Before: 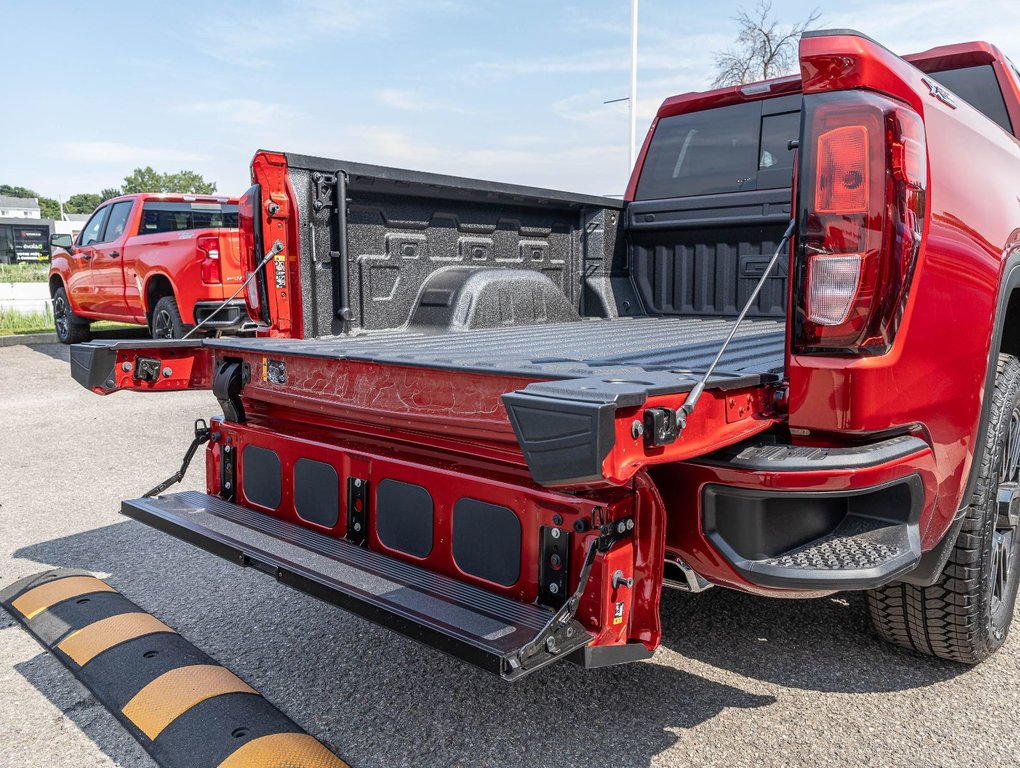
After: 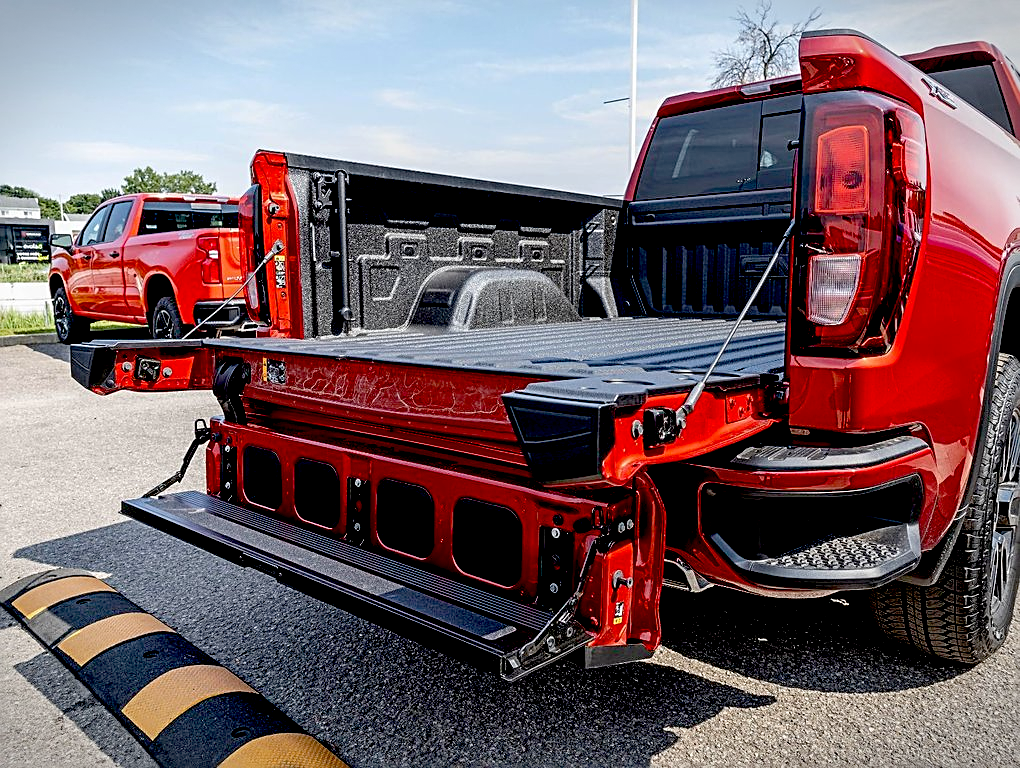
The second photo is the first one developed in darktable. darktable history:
exposure: black level correction 0.056, compensate highlight preservation false
sharpen: on, module defaults
vignetting: fall-off start 100%, brightness -0.406, saturation -0.3, width/height ratio 1.324, dithering 8-bit output, unbound false
